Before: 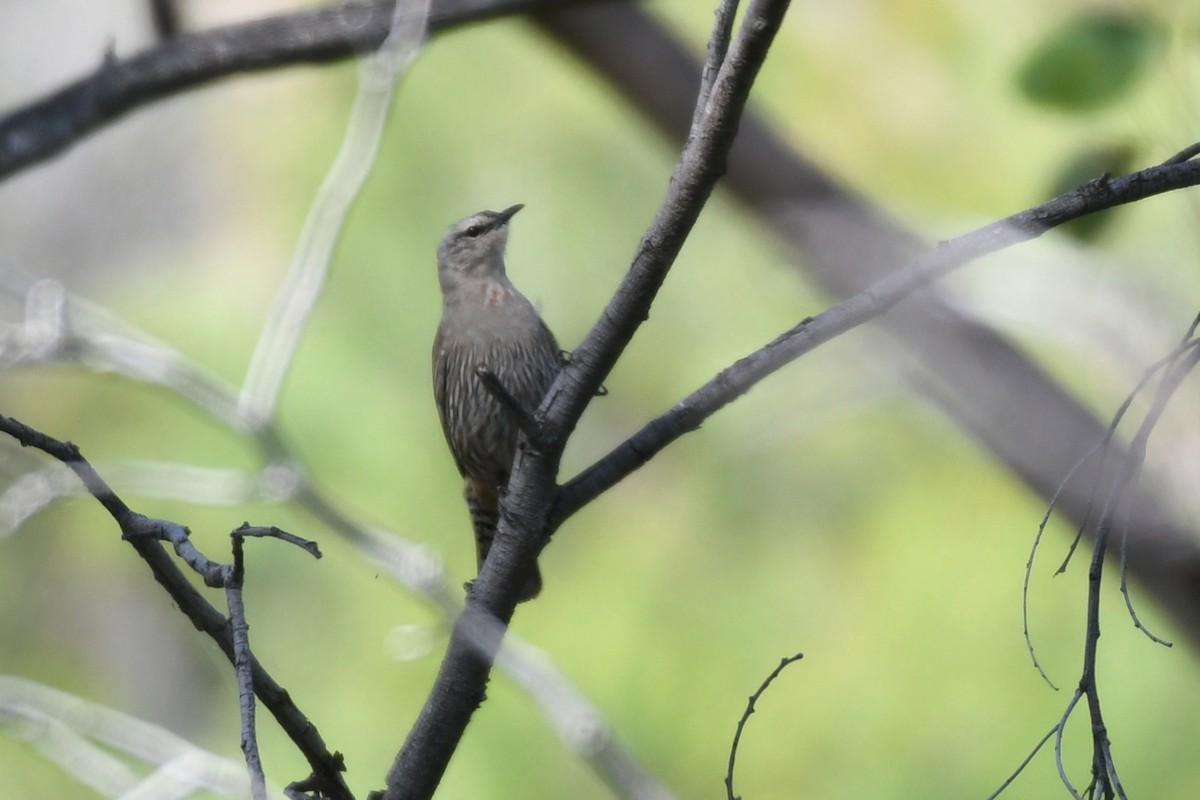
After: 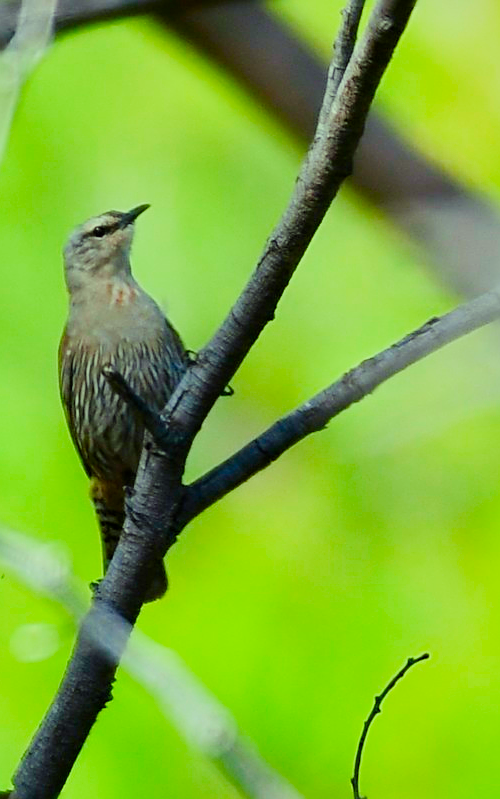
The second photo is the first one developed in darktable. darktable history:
color balance rgb: perceptual saturation grading › global saturation 20%, perceptual saturation grading › highlights -25%, perceptual saturation grading › shadows 50.52%, global vibrance 40.24%
filmic rgb: black relative exposure -7.65 EV, white relative exposure 4.56 EV, hardness 3.61
tone equalizer: on, module defaults
contrast brightness saturation: contrast 0.15, brightness 0.05
exposure: black level correction 0.001, exposure 0.191 EV, compensate highlight preservation false
crop: left 31.229%, right 27.105%
color correction: highlights a* -10.77, highlights b* 9.8, saturation 1.72
sharpen: radius 2.584, amount 0.688
